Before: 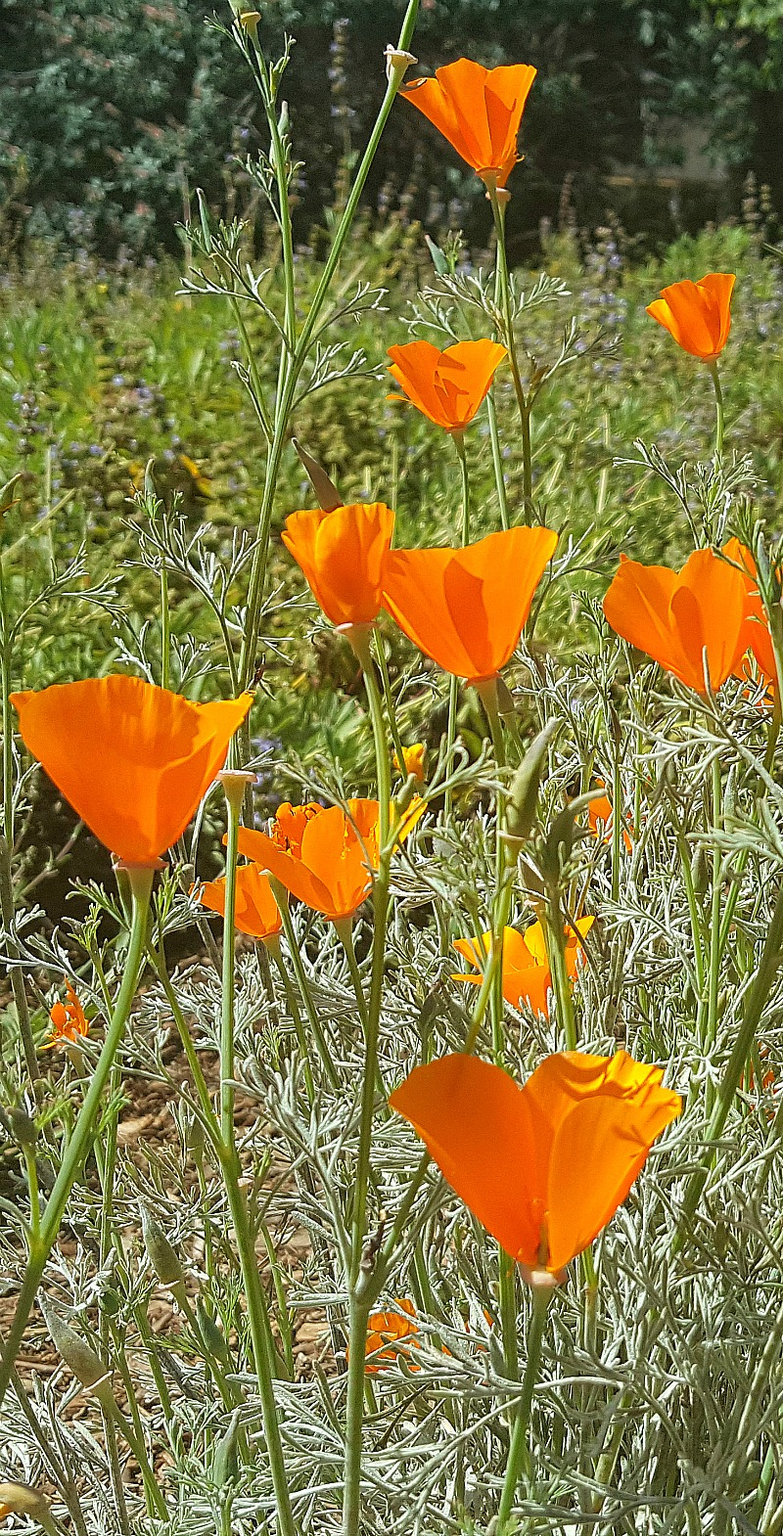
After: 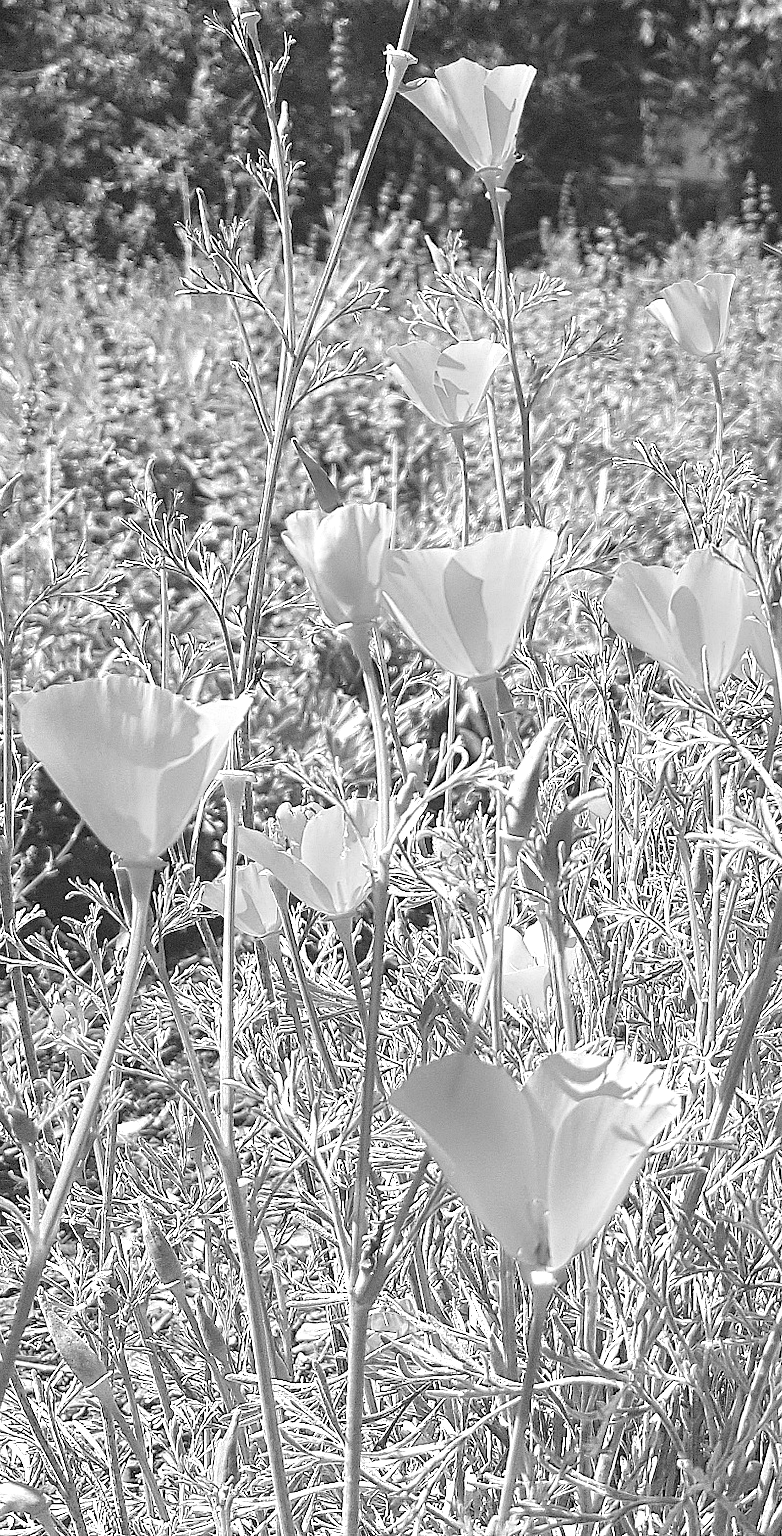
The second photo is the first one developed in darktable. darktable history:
exposure: black level correction 0.001, exposure 1.129 EV, compensate exposure bias true, compensate highlight preservation false
monochrome: on, module defaults
